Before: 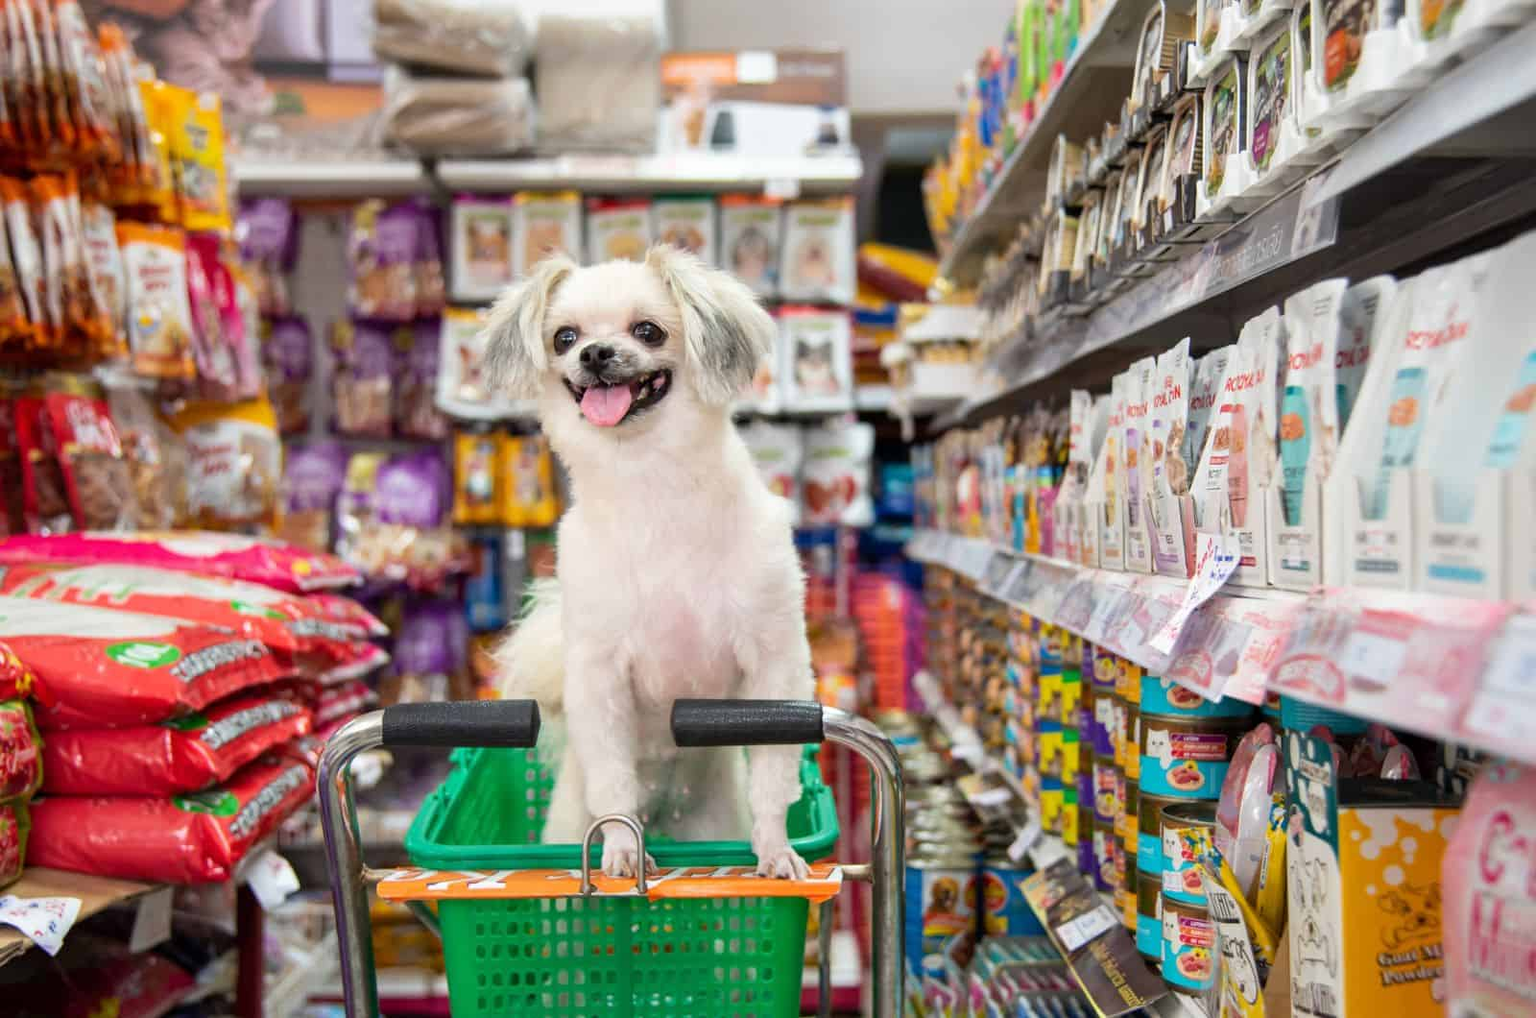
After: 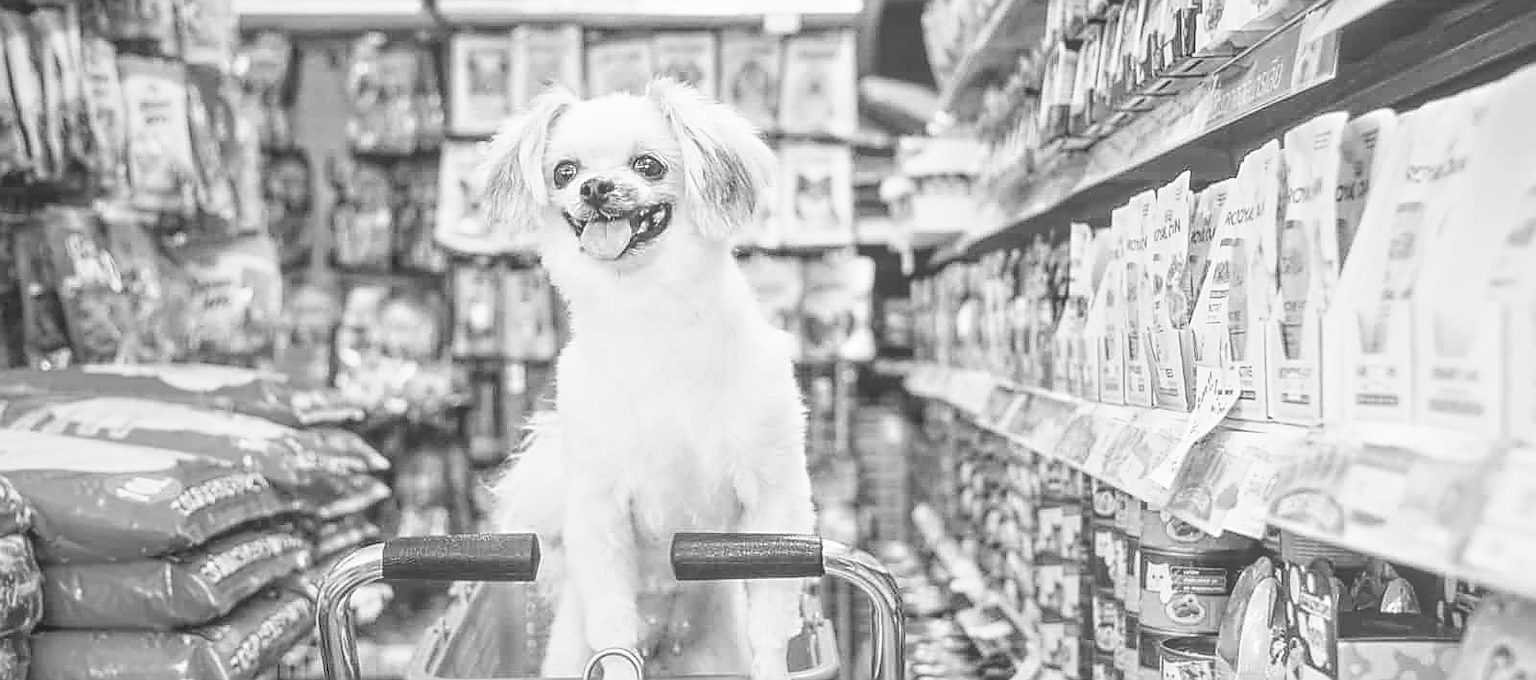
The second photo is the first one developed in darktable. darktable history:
color balance rgb: perceptual saturation grading › global saturation 25.585%, global vibrance 20%
color correction: highlights b* 0.046, saturation 0.174
local contrast: highlights 73%, shadows 9%, midtone range 0.195
color zones: curves: ch1 [(0, -0.014) (0.143, -0.013) (0.286, -0.013) (0.429, -0.016) (0.571, -0.019) (0.714, -0.015) (0.857, 0.002) (1, -0.014)]
base curve: curves: ch0 [(0, 0) (0.028, 0.03) (0.121, 0.232) (0.46, 0.748) (0.859, 0.968) (1, 1)], preserve colors none
crop: top 16.372%, bottom 16.69%
sharpen: radius 1.39, amount 1.264, threshold 0.797
